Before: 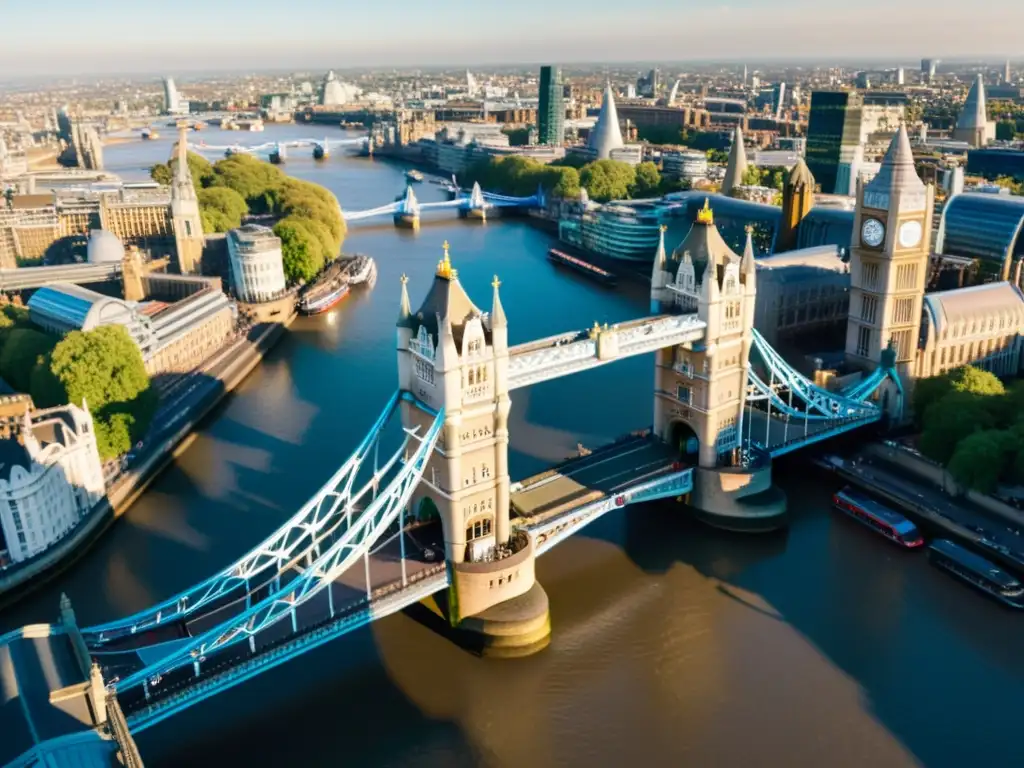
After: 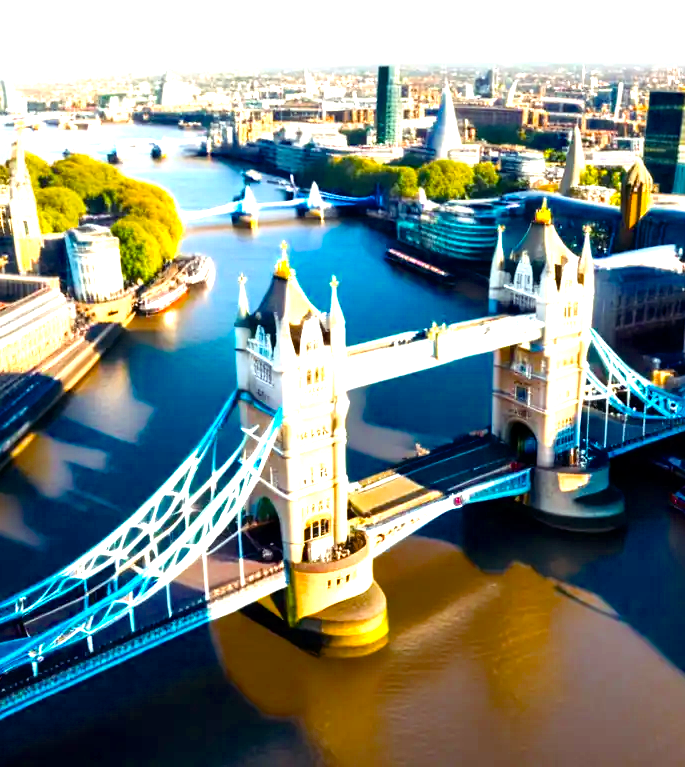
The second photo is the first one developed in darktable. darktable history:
exposure: black level correction 0.001, exposure 1.116 EV, compensate highlight preservation false
crop and rotate: left 15.885%, right 17.184%
color balance rgb: shadows lift › chroma 6.167%, shadows lift › hue 304.64°, perceptual saturation grading › global saturation 30.39%, global vibrance 9.436%, contrast 14.725%, saturation formula JzAzBz (2021)
